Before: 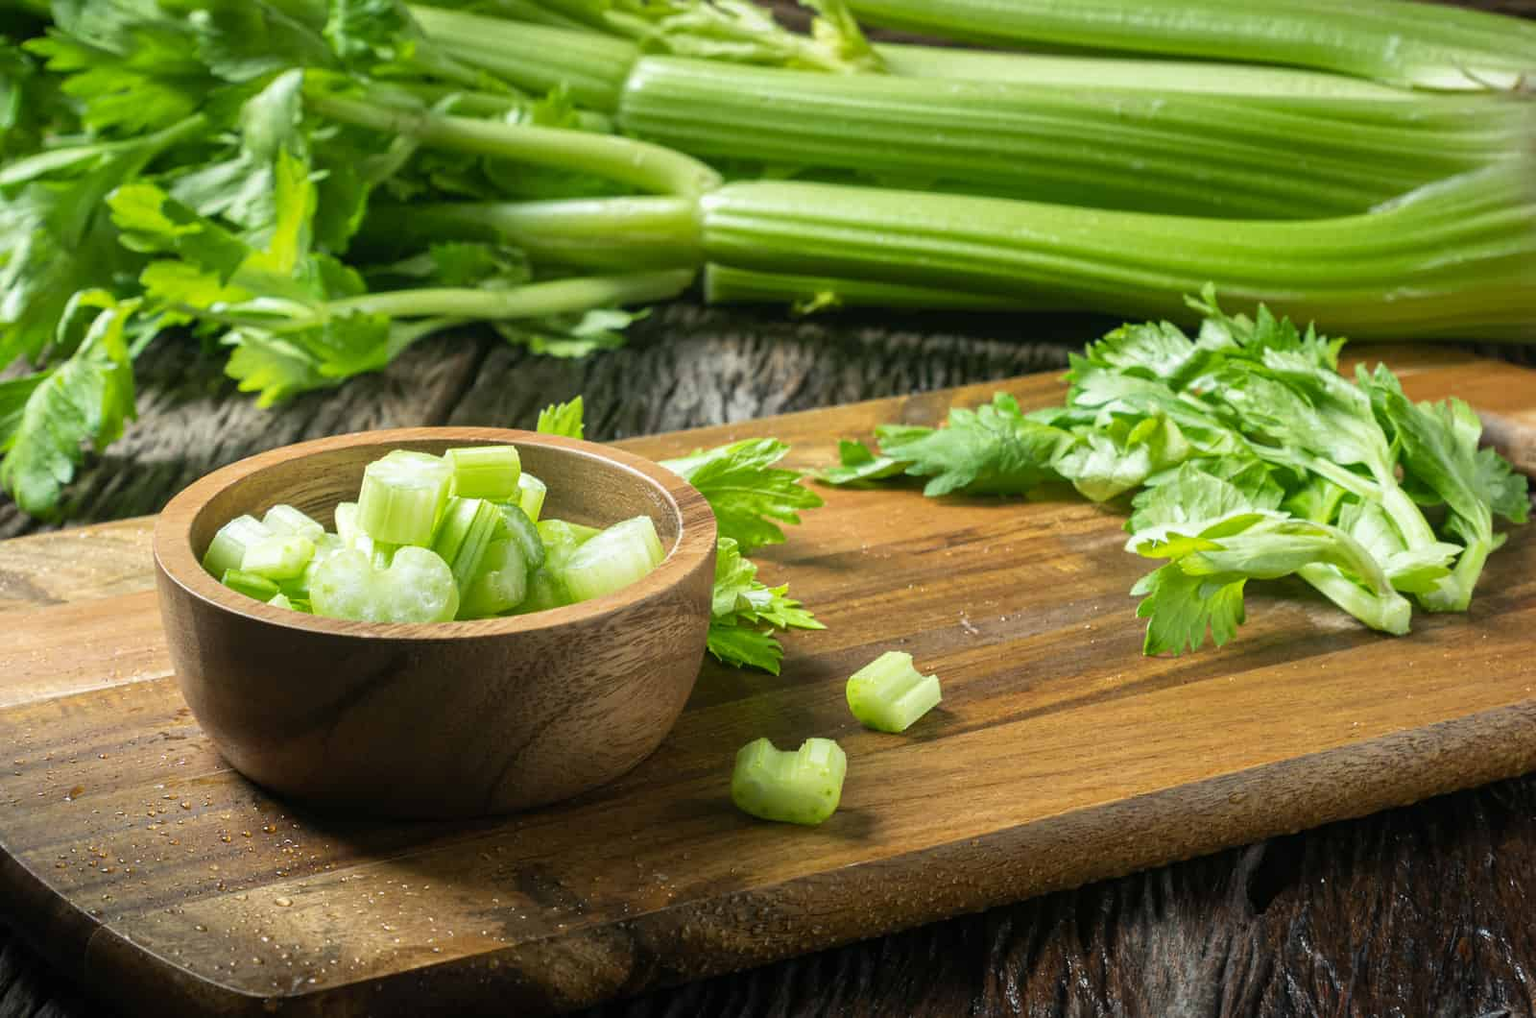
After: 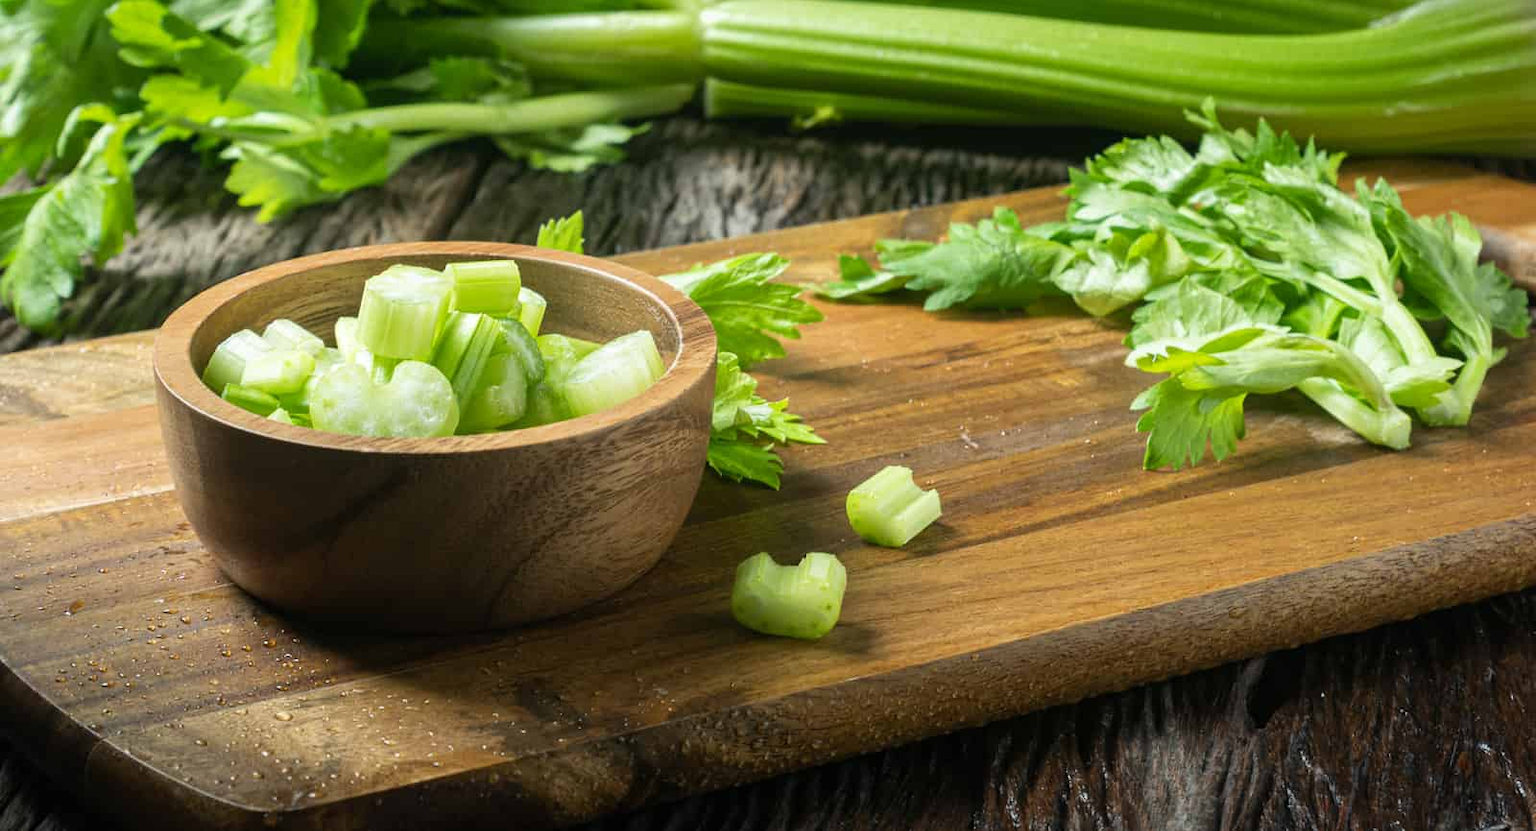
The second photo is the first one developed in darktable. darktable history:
crop and rotate: top 18.227%
